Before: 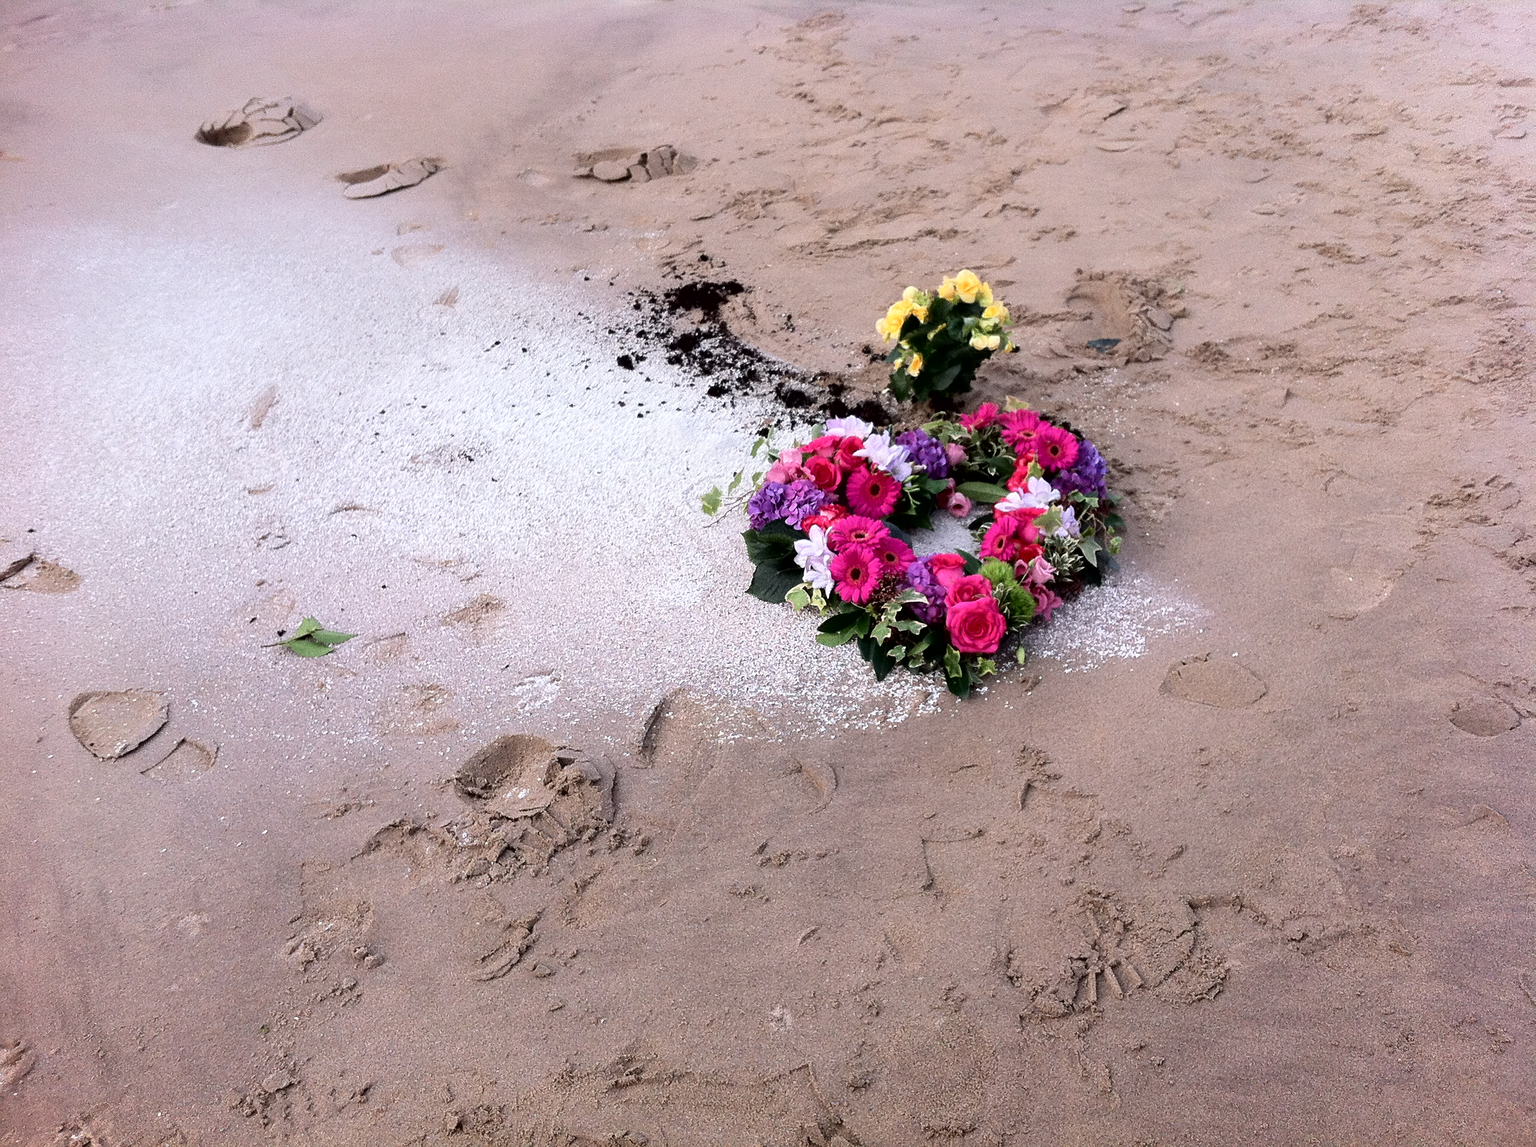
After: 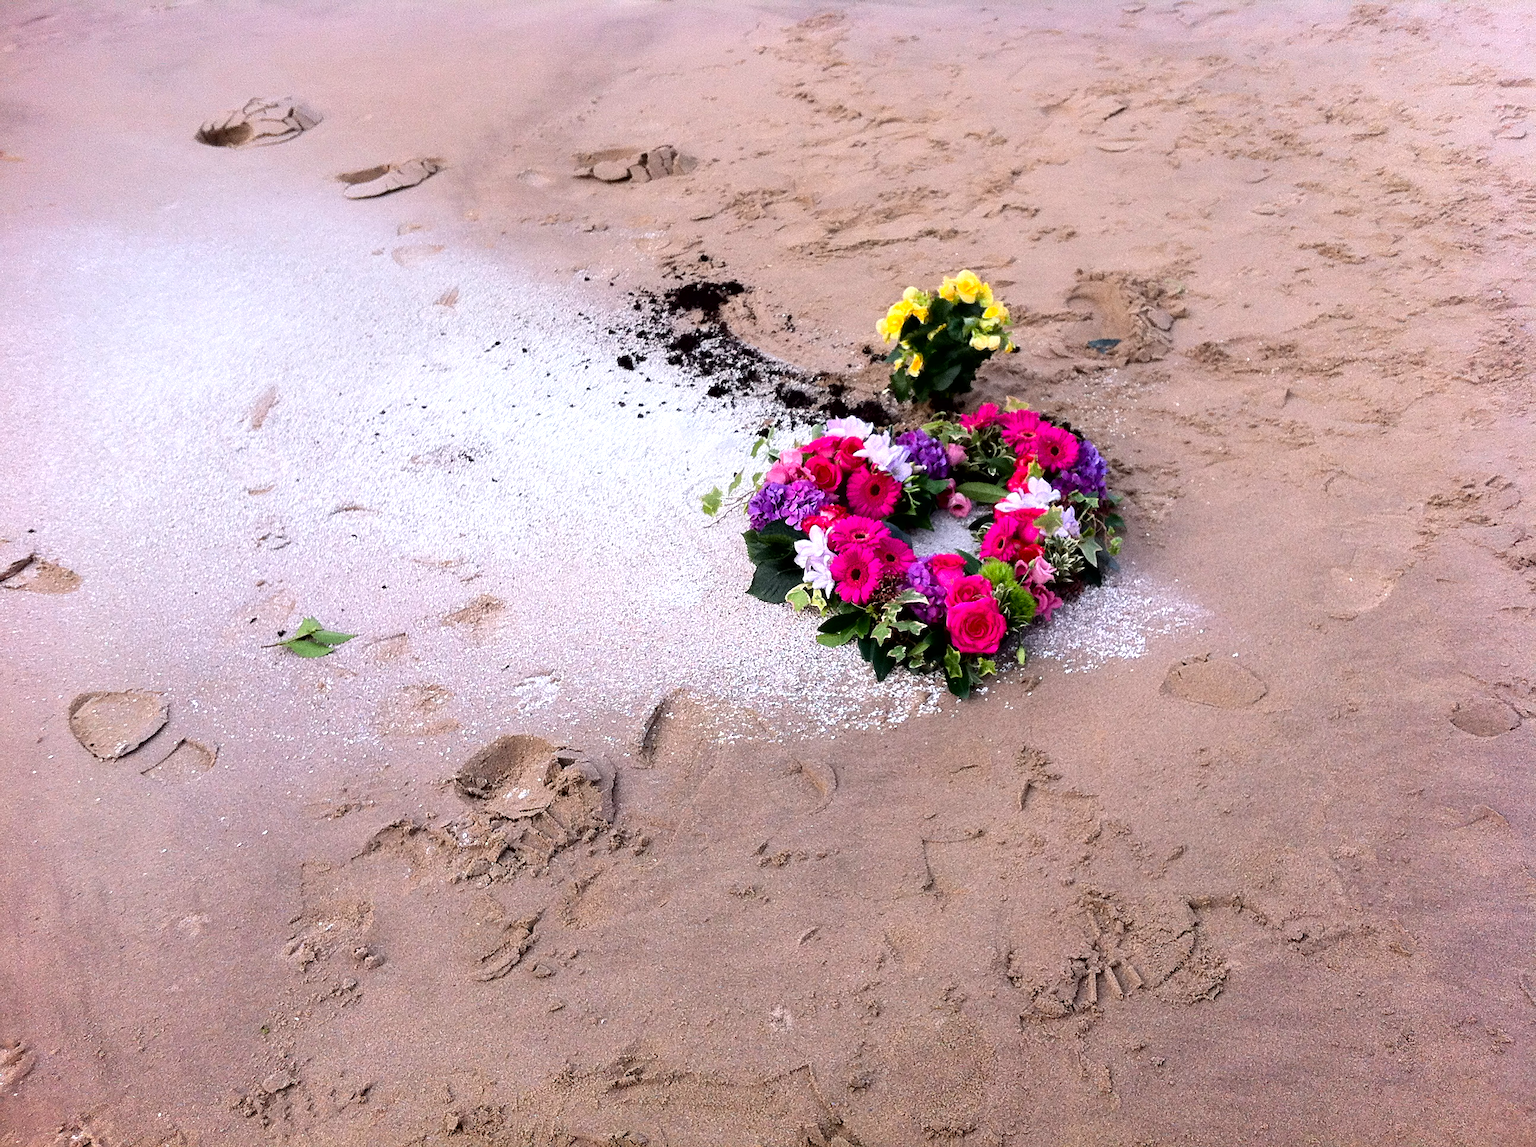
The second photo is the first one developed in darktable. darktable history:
exposure: exposure 0.2 EV, compensate highlight preservation false
color balance rgb: perceptual saturation grading › global saturation 25%, global vibrance 20%
